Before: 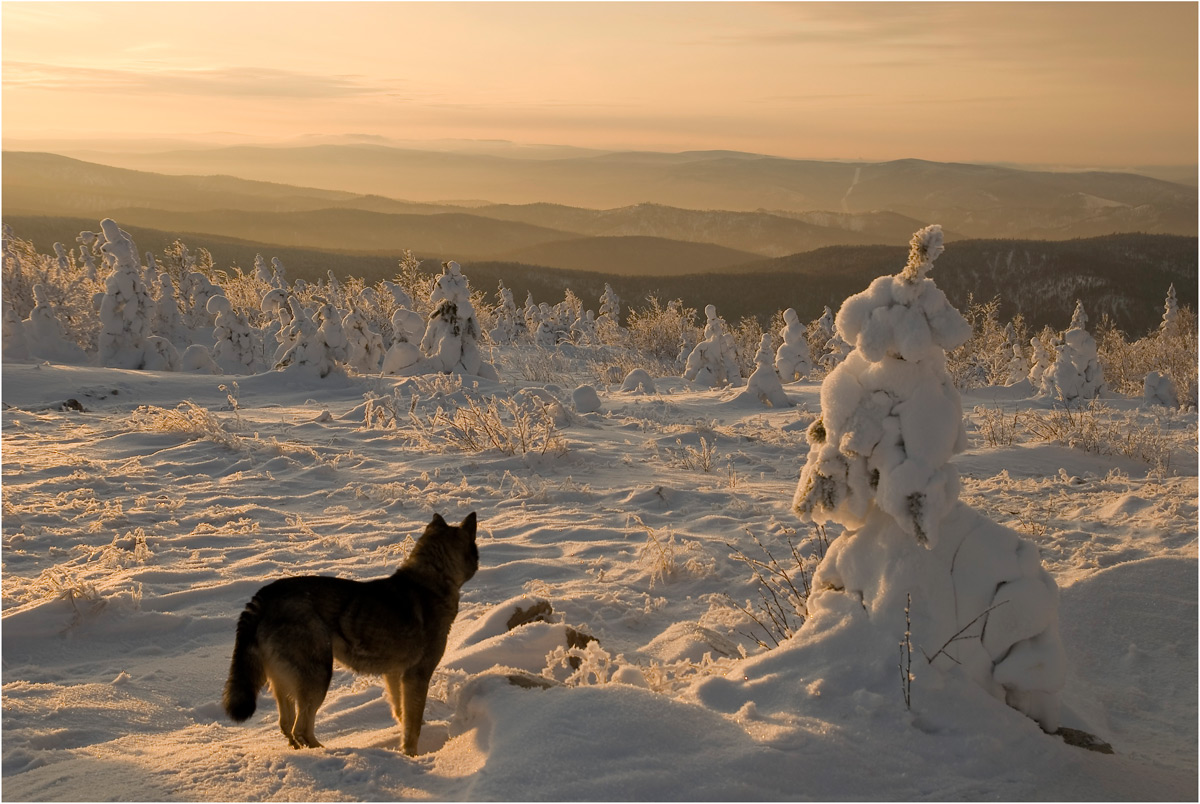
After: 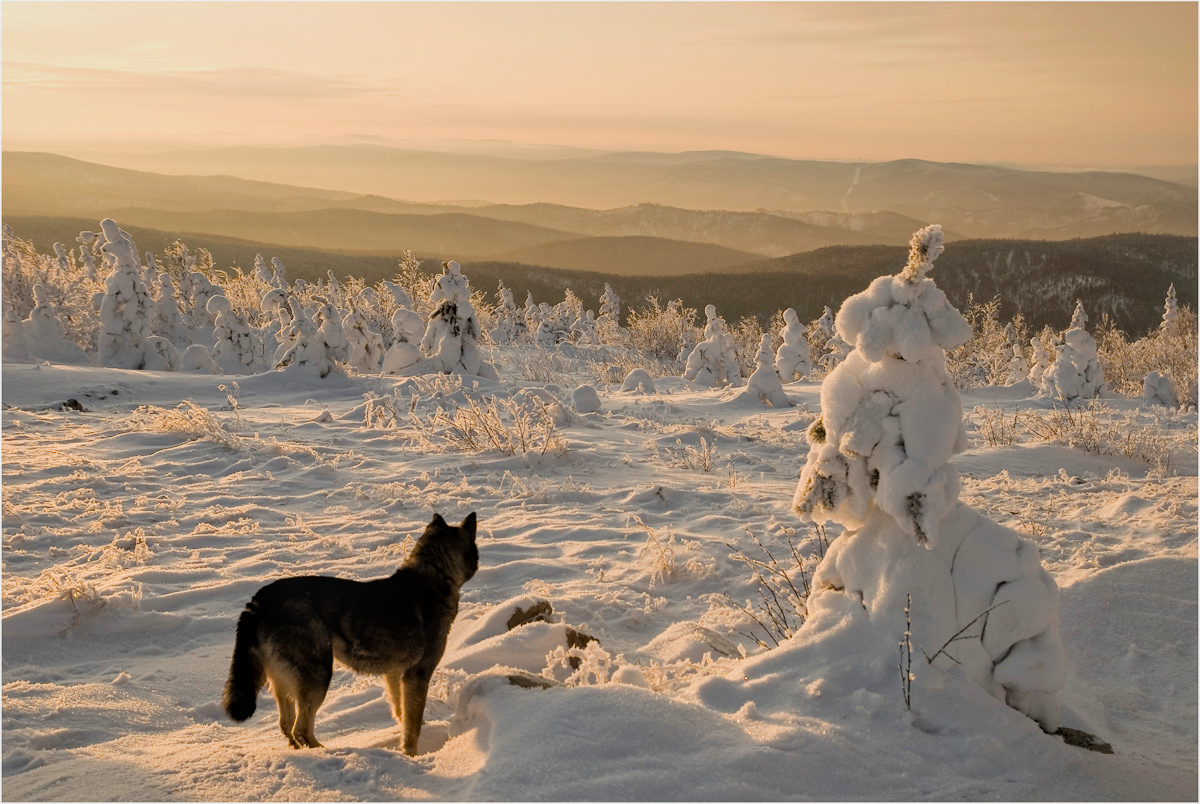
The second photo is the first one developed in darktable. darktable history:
filmic rgb: black relative exposure -7.65 EV, white relative exposure 4.56 EV, hardness 3.61
exposure: black level correction 0, exposure 0.7 EV, compensate exposure bias true, compensate highlight preservation false
local contrast: on, module defaults
